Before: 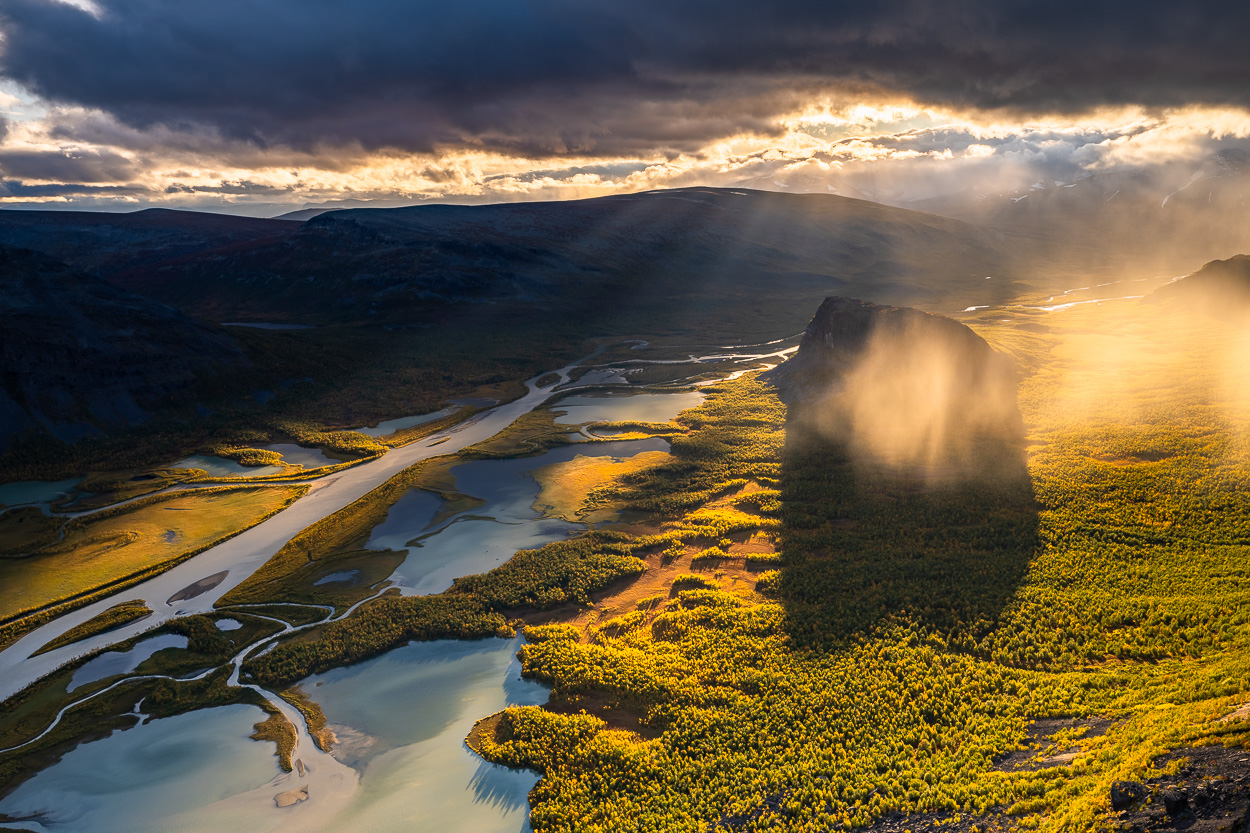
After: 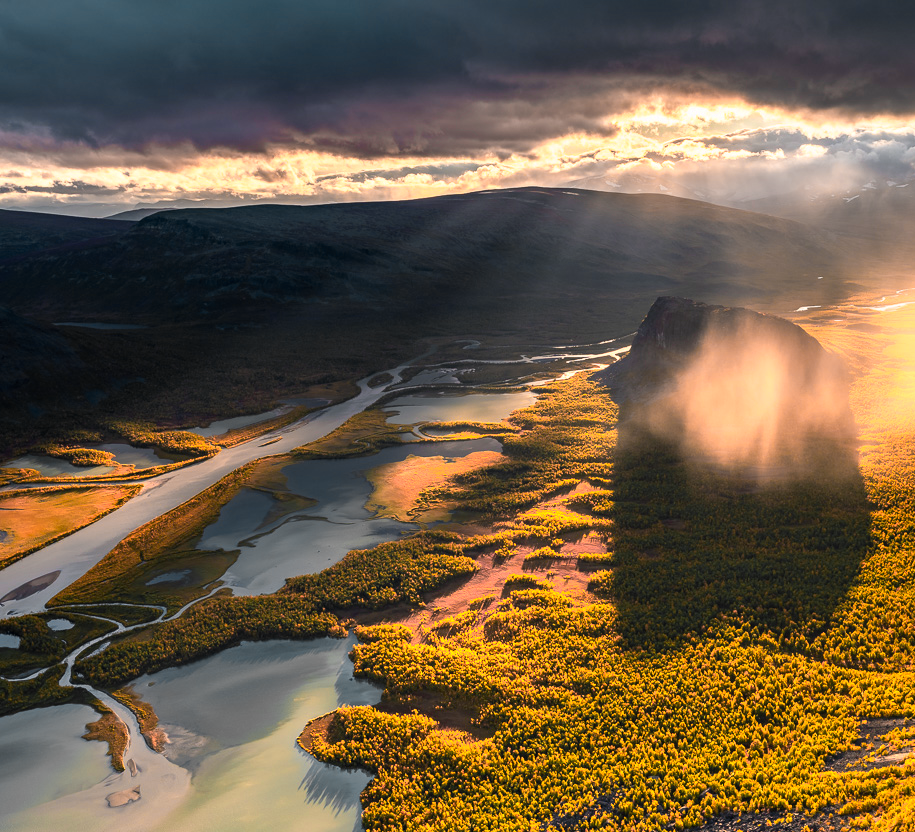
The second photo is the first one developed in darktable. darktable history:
color zones: curves: ch0 [(0.257, 0.558) (0.75, 0.565)]; ch1 [(0.004, 0.857) (0.14, 0.416) (0.257, 0.695) (0.442, 0.032) (0.736, 0.266) (0.891, 0.741)]; ch2 [(0, 0.623) (0.112, 0.436) (0.271, 0.474) (0.516, 0.64) (0.743, 0.286)]
crop: left 13.443%, right 13.31%
